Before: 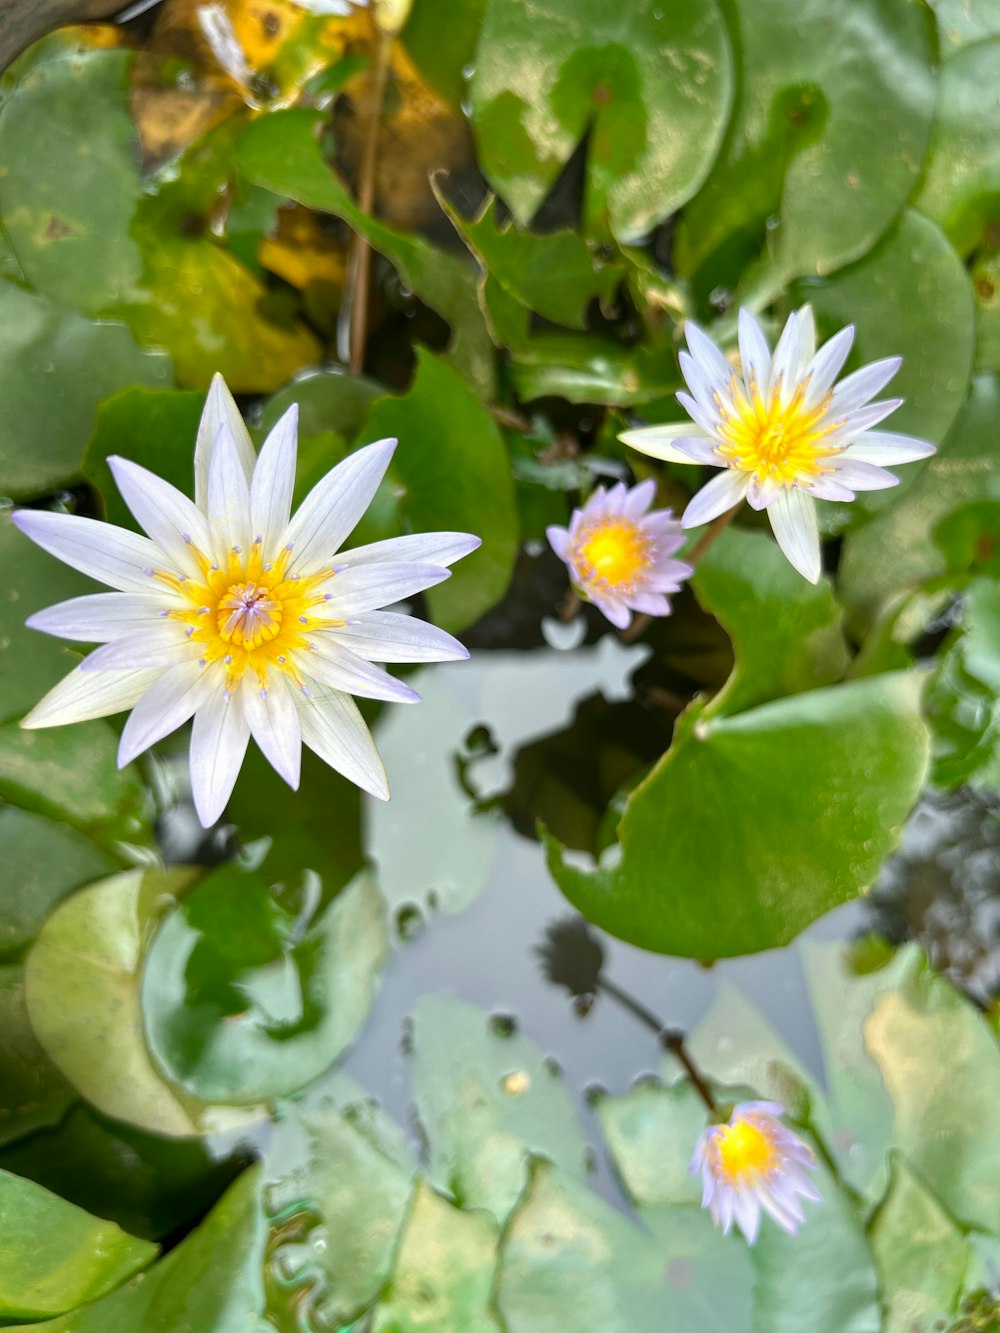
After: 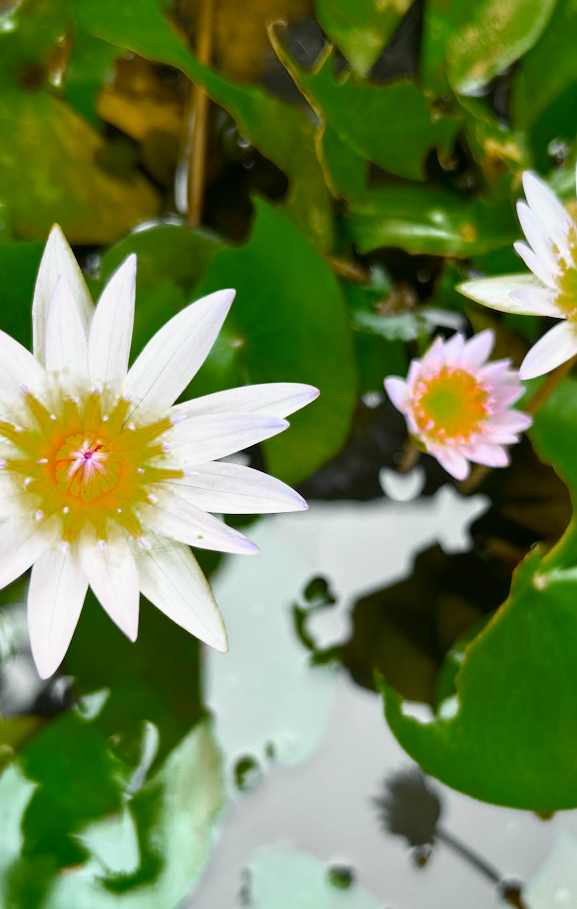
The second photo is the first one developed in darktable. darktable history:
crop: left 16.202%, top 11.208%, right 26.045%, bottom 20.557%
color zones: curves: ch0 [(0, 0.48) (0.209, 0.398) (0.305, 0.332) (0.429, 0.493) (0.571, 0.5) (0.714, 0.5) (0.857, 0.5) (1, 0.48)]; ch1 [(0, 0.633) (0.143, 0.586) (0.286, 0.489) (0.429, 0.448) (0.571, 0.31) (0.714, 0.335) (0.857, 0.492) (1, 0.633)]; ch2 [(0, 0.448) (0.143, 0.498) (0.286, 0.5) (0.429, 0.5) (0.571, 0.5) (0.714, 0.5) (0.857, 0.5) (1, 0.448)]
tone curve: curves: ch0 [(0, 0) (0.062, 0.037) (0.142, 0.138) (0.359, 0.419) (0.469, 0.544) (0.634, 0.722) (0.839, 0.909) (0.998, 0.978)]; ch1 [(0, 0) (0.437, 0.408) (0.472, 0.47) (0.502, 0.503) (0.527, 0.523) (0.559, 0.573) (0.608, 0.665) (0.669, 0.748) (0.859, 0.899) (1, 1)]; ch2 [(0, 0) (0.33, 0.301) (0.421, 0.443) (0.473, 0.498) (0.502, 0.5) (0.535, 0.531) (0.575, 0.603) (0.608, 0.667) (1, 1)], color space Lab, independent channels, preserve colors none
